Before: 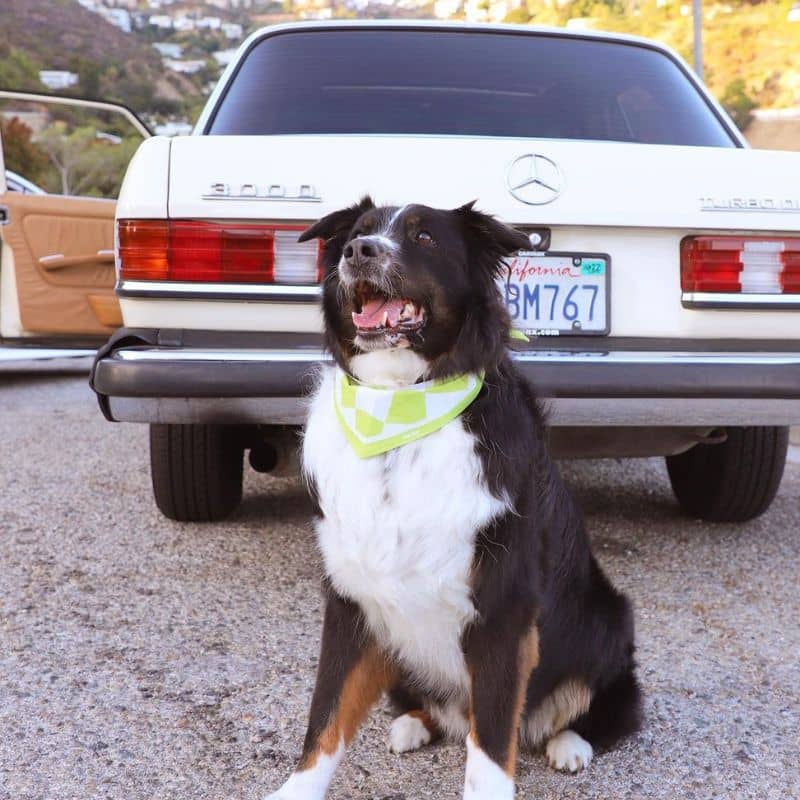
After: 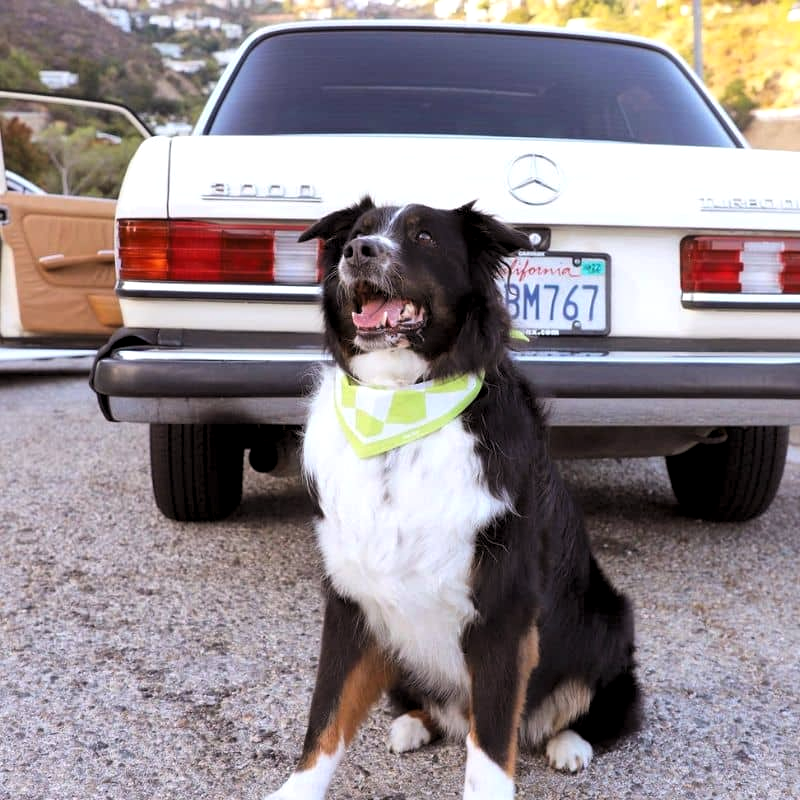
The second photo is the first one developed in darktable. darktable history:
local contrast: mode bilateral grid, contrast 20, coarseness 50, detail 120%, midtone range 0.2
levels: levels [0.062, 0.494, 0.925]
exposure: exposure -0.157 EV, compensate exposure bias true, compensate highlight preservation false
